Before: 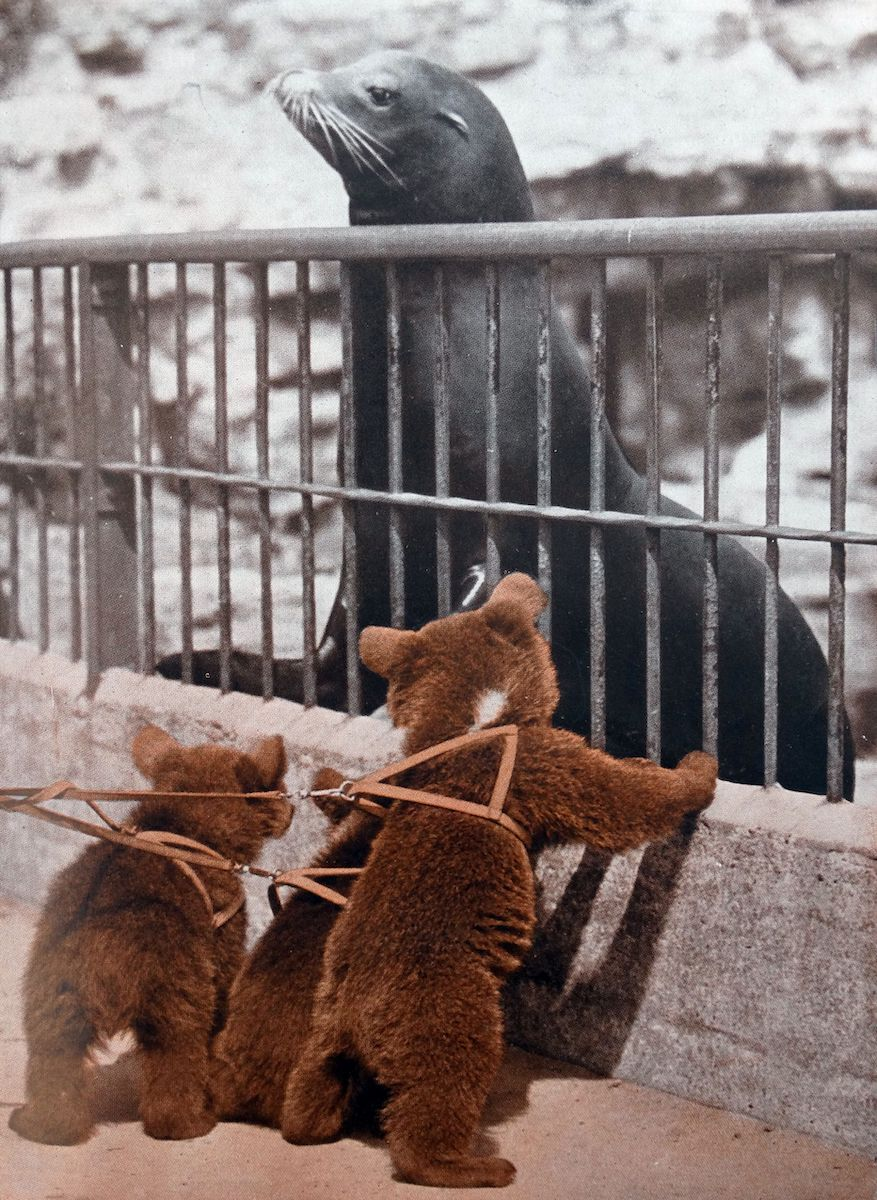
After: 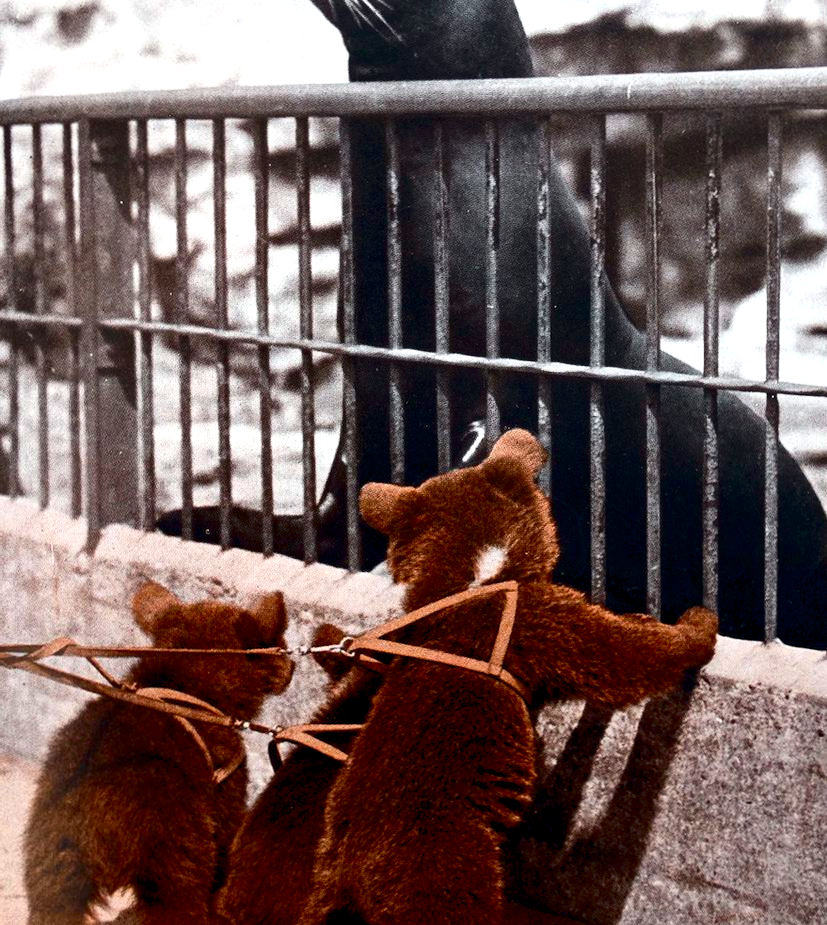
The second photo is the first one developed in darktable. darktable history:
crop and rotate: angle 0.085°, top 11.965%, right 5.438%, bottom 10.753%
color balance rgb: global offset › luminance -0.497%, perceptual saturation grading › global saturation 15.368%, perceptual saturation grading › highlights -19.412%, perceptual saturation grading › shadows 19.844%, perceptual brilliance grading › global brilliance -5.522%, perceptual brilliance grading › highlights 25.118%, perceptual brilliance grading › mid-tones 7.349%, perceptual brilliance grading › shadows -4.518%
contrast brightness saturation: contrast 0.187, brightness -0.112, saturation 0.212
exposure: exposure -0.155 EV, compensate highlight preservation false
